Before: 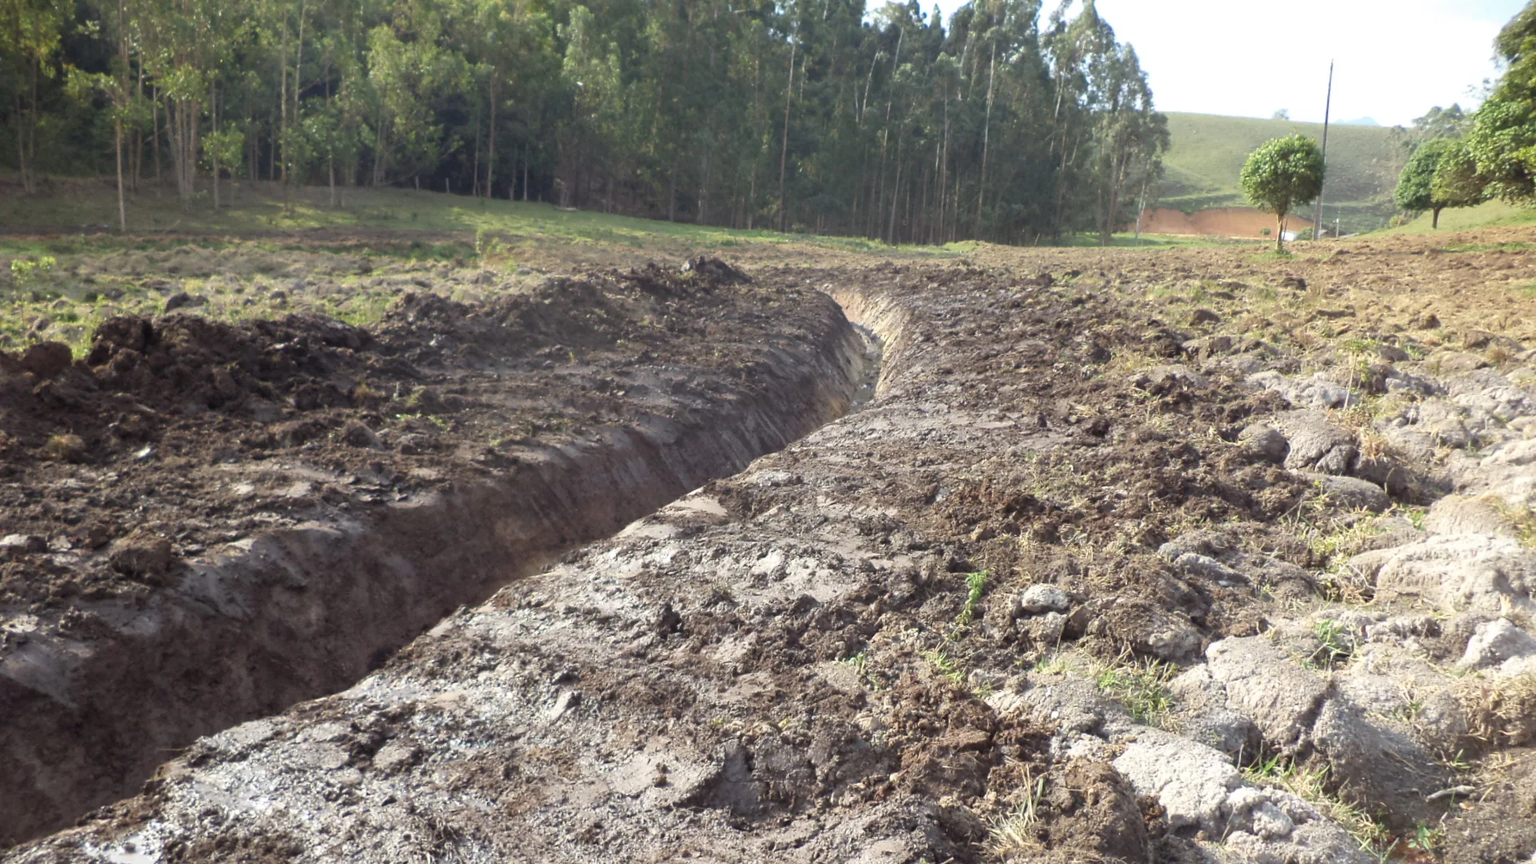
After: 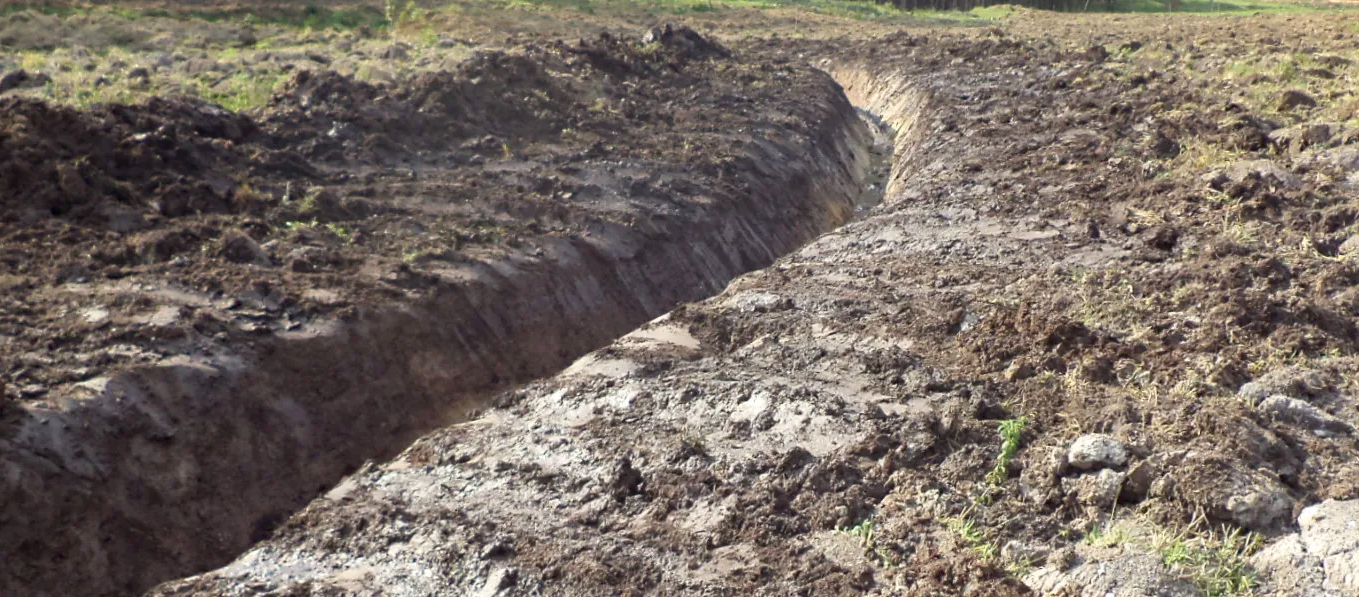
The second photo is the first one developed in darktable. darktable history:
crop: left 10.889%, top 27.421%, right 18.282%, bottom 17.224%
contrast brightness saturation: contrast 0.08, saturation 0.021
haze removal: compatibility mode true, adaptive false
